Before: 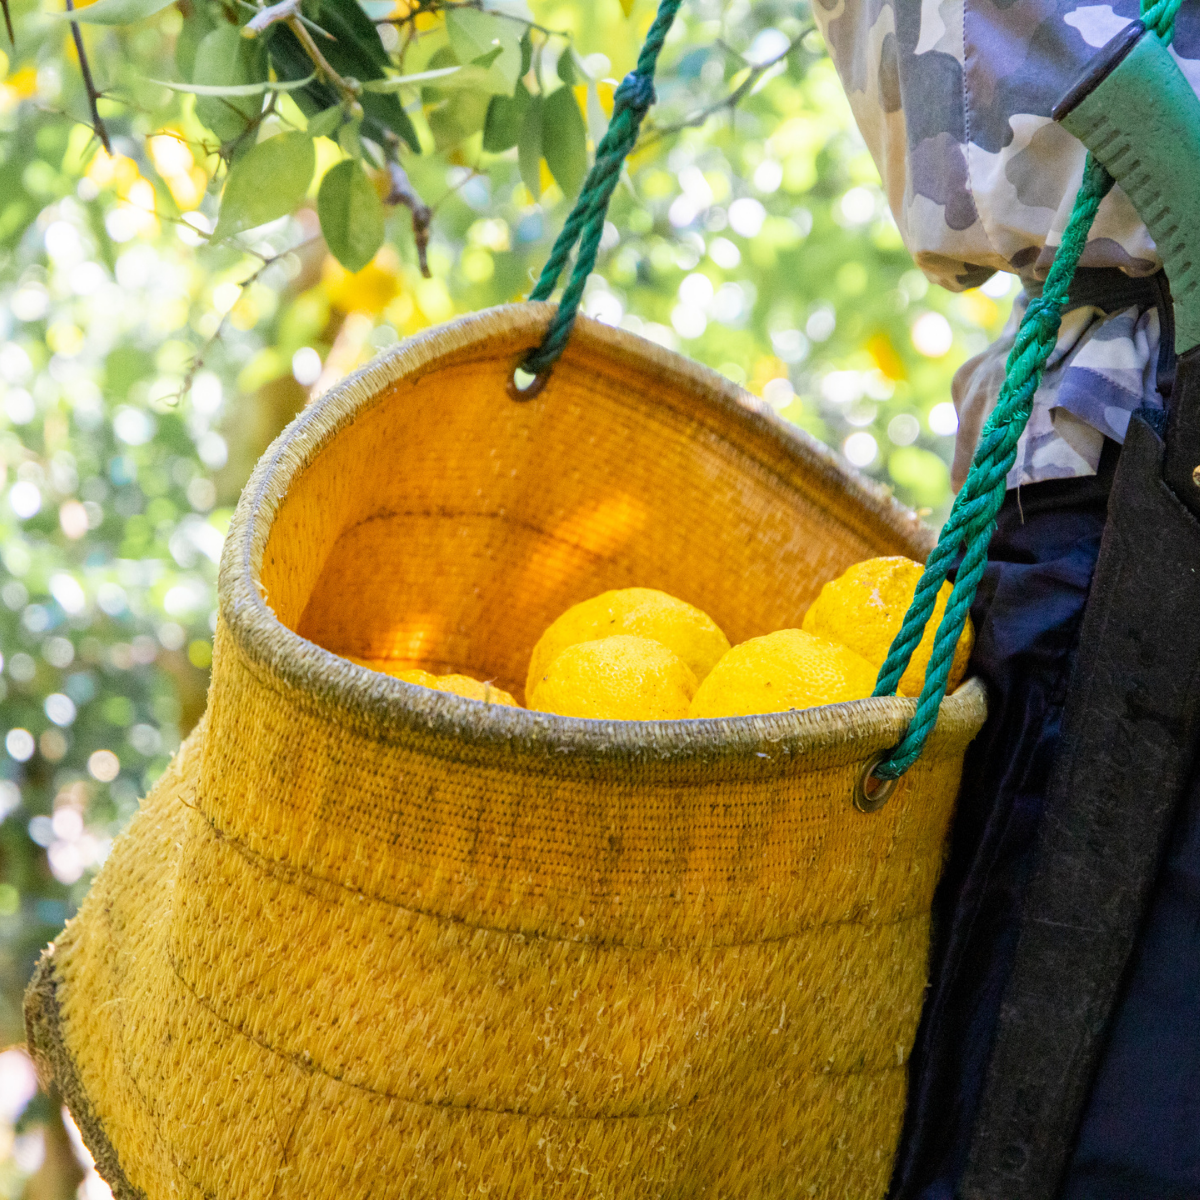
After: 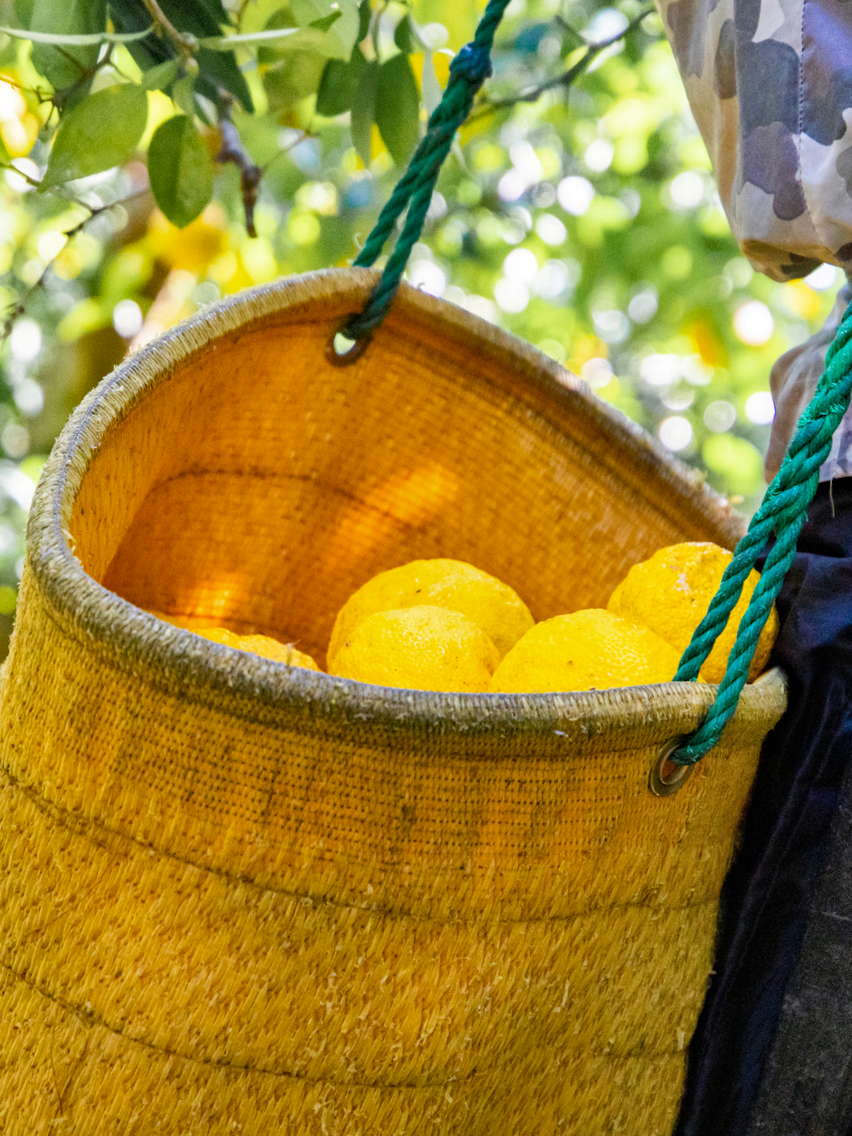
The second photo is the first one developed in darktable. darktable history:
crop and rotate: angle -3.27°, left 14.277%, top 0.028%, right 10.766%, bottom 0.028%
shadows and highlights: radius 100.41, shadows 50.55, highlights -64.36, highlights color adjustment 49.82%, soften with gaussian
haze removal: compatibility mode true, adaptive false
